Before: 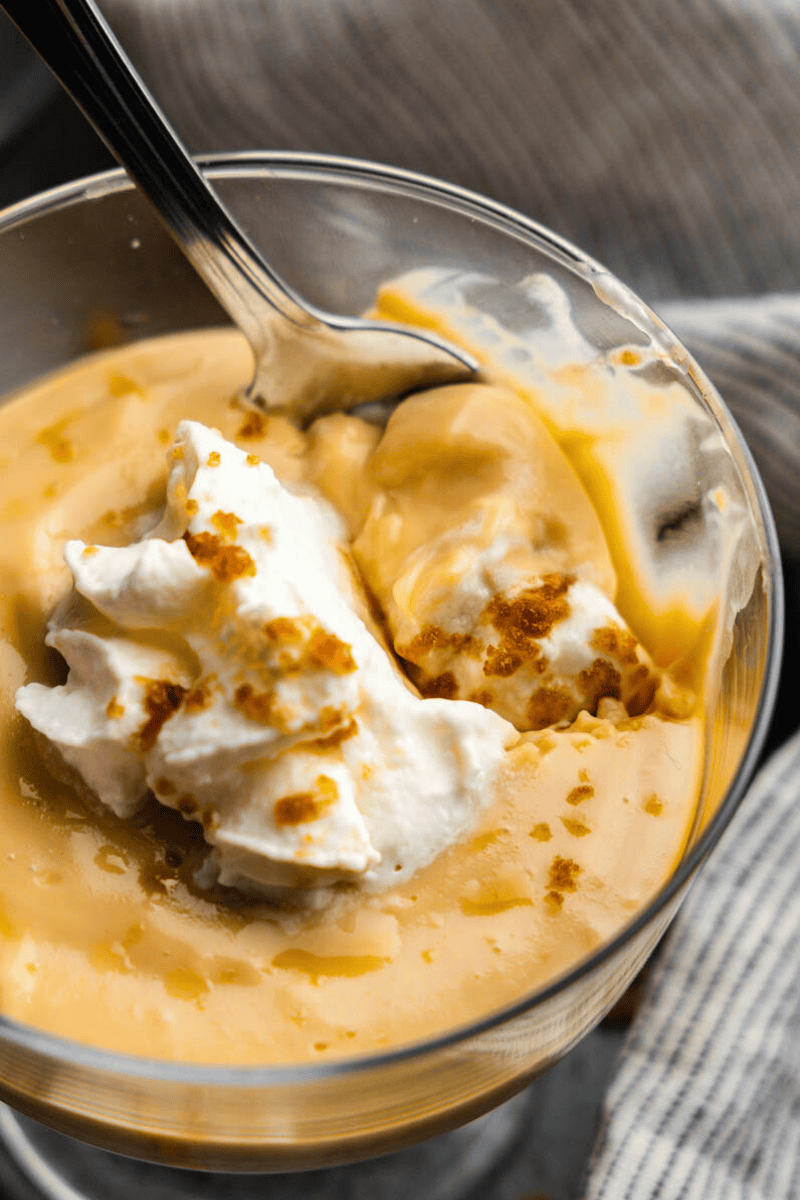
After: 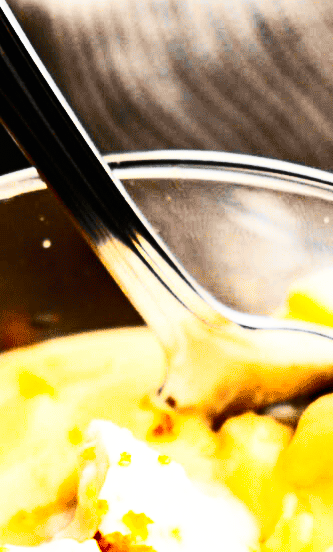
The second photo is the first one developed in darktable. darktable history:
exposure: exposure -0.154 EV, compensate highlight preservation false
contrast brightness saturation: contrast 0.413, brightness 0.098, saturation 0.212
base curve: curves: ch0 [(0, 0) (0.007, 0.004) (0.027, 0.03) (0.046, 0.07) (0.207, 0.54) (0.442, 0.872) (0.673, 0.972) (1, 1)], preserve colors none
crop and rotate: left 11.234%, top 0.081%, right 47.057%, bottom 53.901%
